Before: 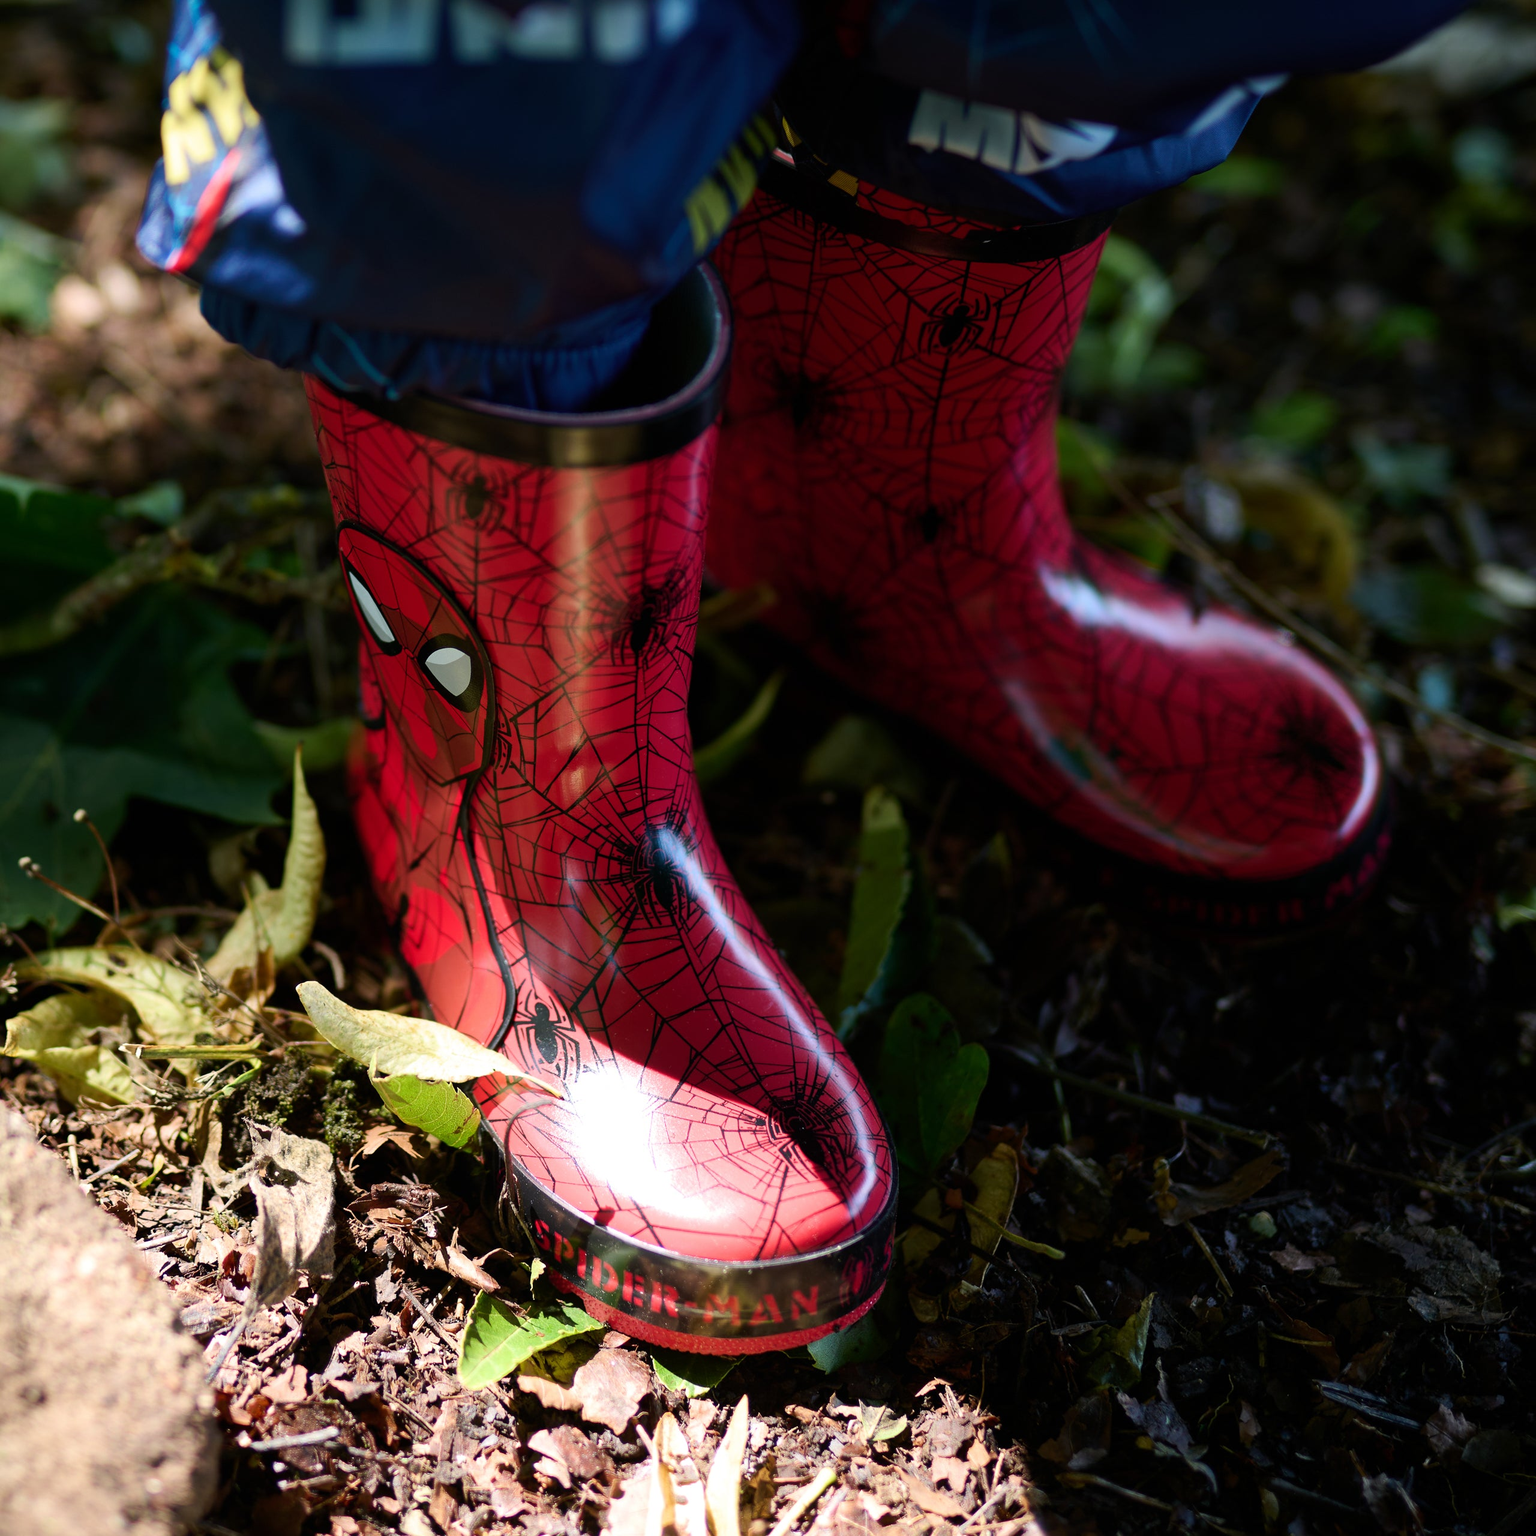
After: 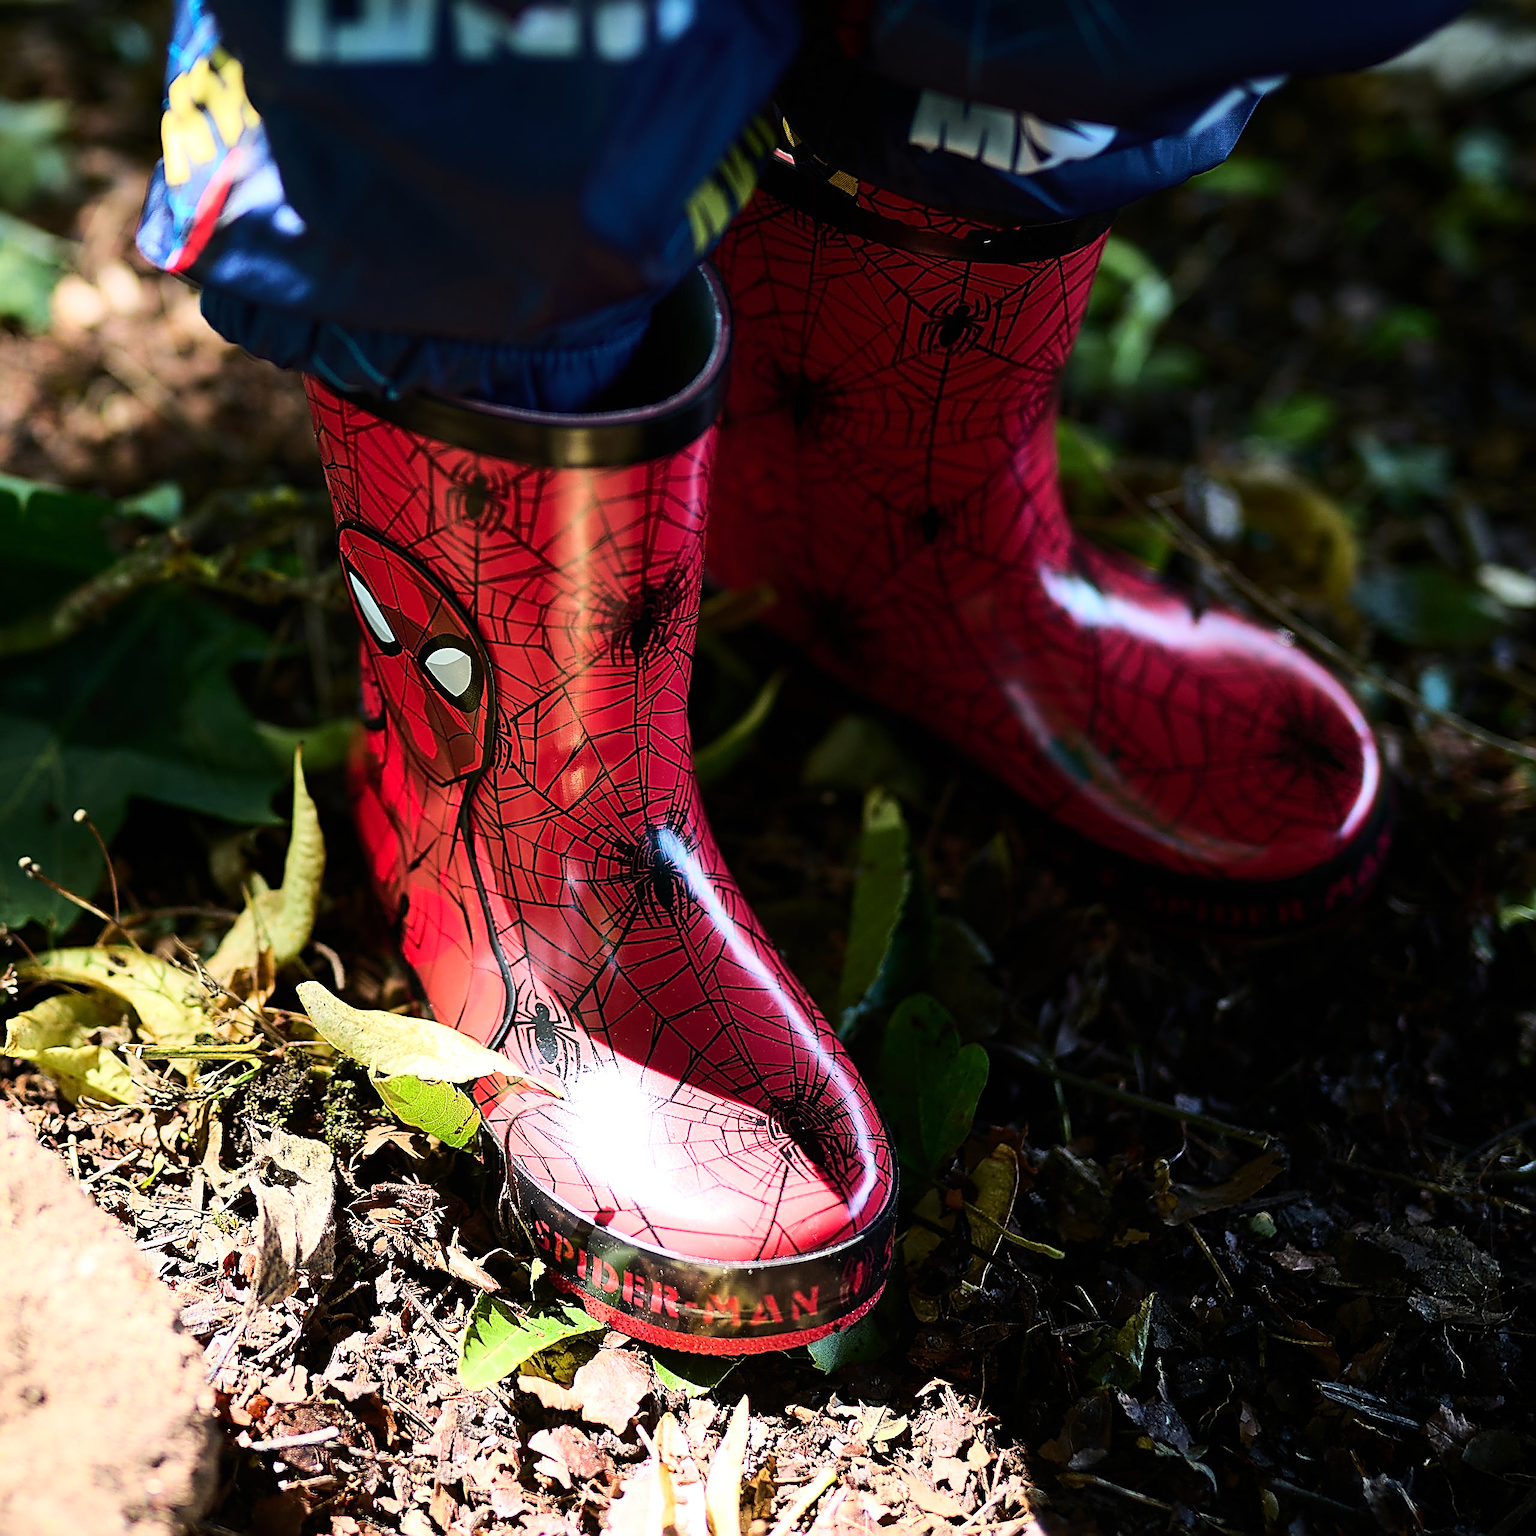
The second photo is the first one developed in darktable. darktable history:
base curve: curves: ch0 [(0, 0) (0.028, 0.03) (0.121, 0.232) (0.46, 0.748) (0.859, 0.968) (1, 1)]
sharpen: amount 2
